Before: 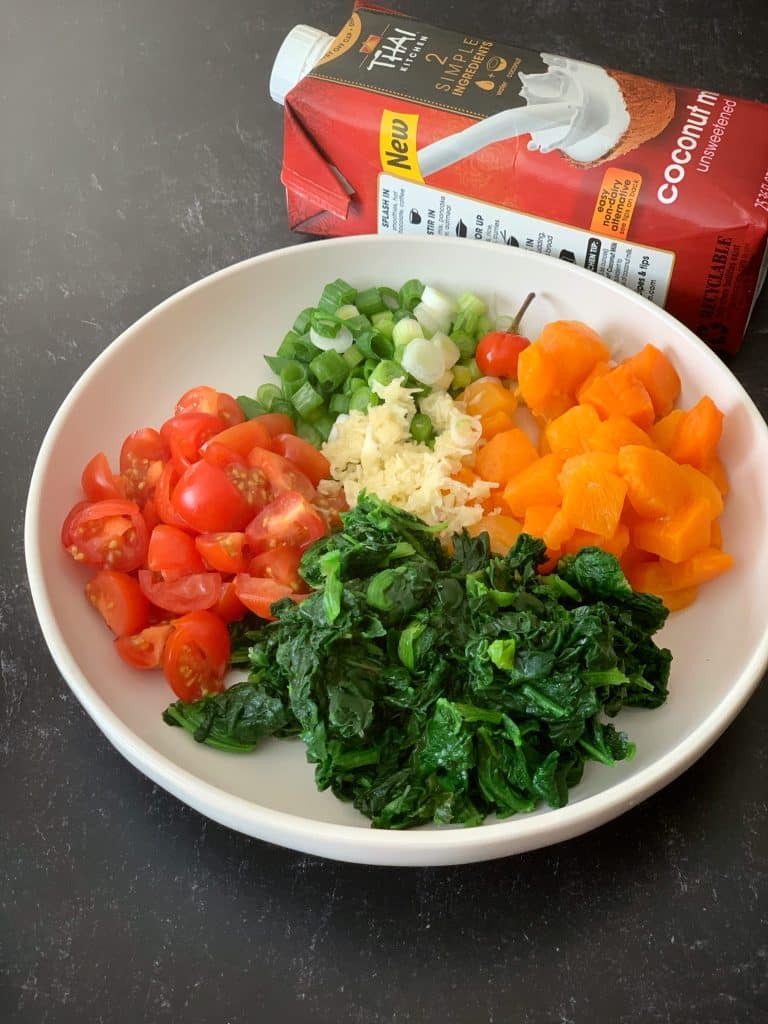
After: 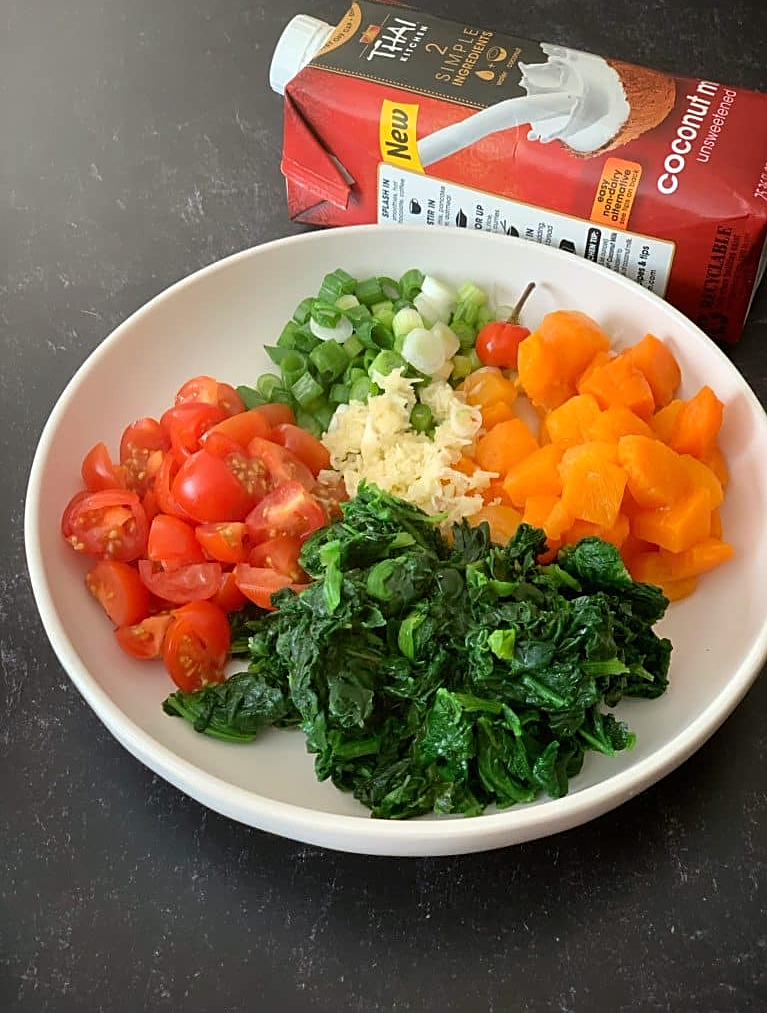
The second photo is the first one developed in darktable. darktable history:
crop: top 1.049%, right 0.001%
sharpen: on, module defaults
tone equalizer: on, module defaults
